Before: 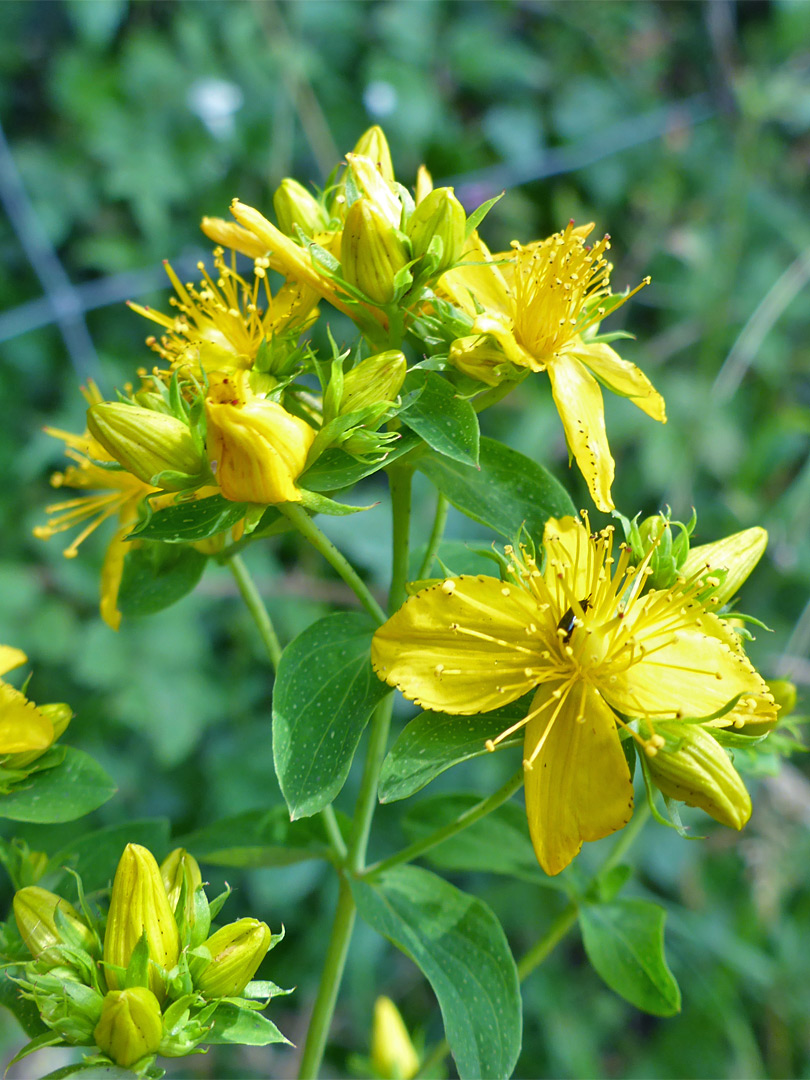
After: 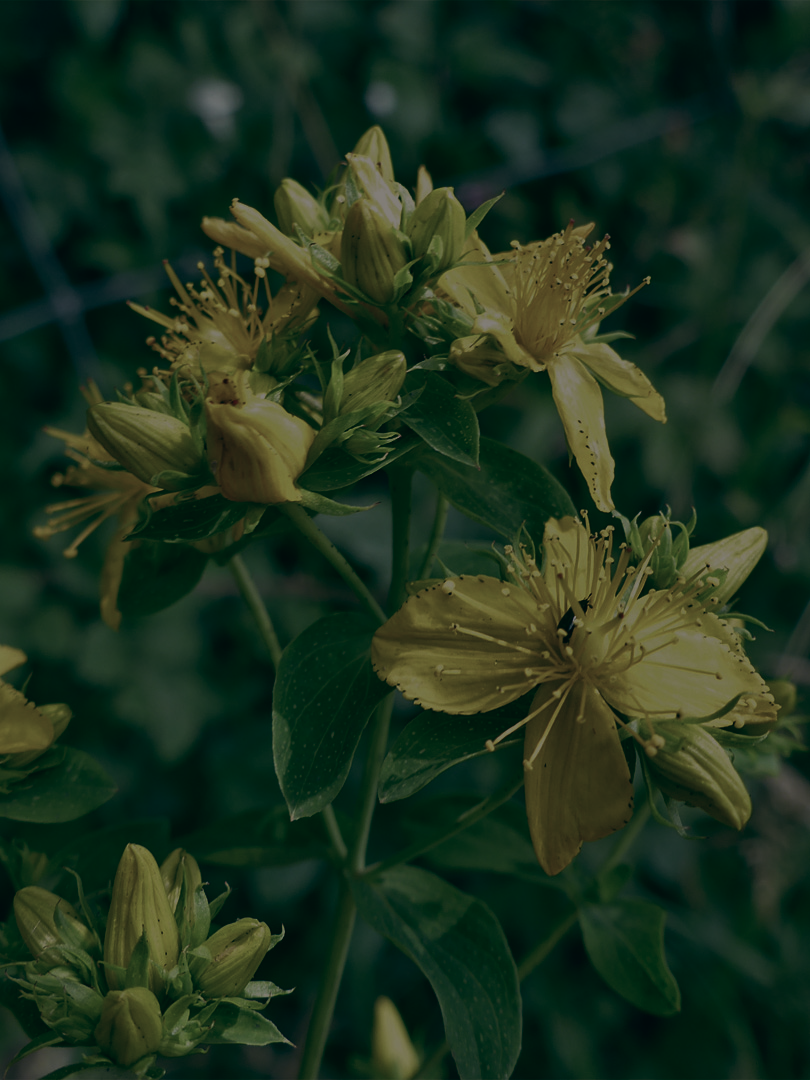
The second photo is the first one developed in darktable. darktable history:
color balance: lift [1, 0.994, 1.002, 1.006], gamma [0.957, 1.081, 1.016, 0.919], gain [0.97, 0.972, 1.01, 1.028], input saturation 91.06%, output saturation 79.8%
tone equalizer: -8 EV -0.75 EV, -7 EV -0.7 EV, -6 EV -0.6 EV, -5 EV -0.4 EV, -3 EV 0.4 EV, -2 EV 0.6 EV, -1 EV 0.7 EV, +0 EV 0.75 EV, edges refinement/feathering 500, mask exposure compensation -1.57 EV, preserve details no
shadows and highlights: shadows 0, highlights 40
exposure: exposure -2.446 EV, compensate highlight preservation false
